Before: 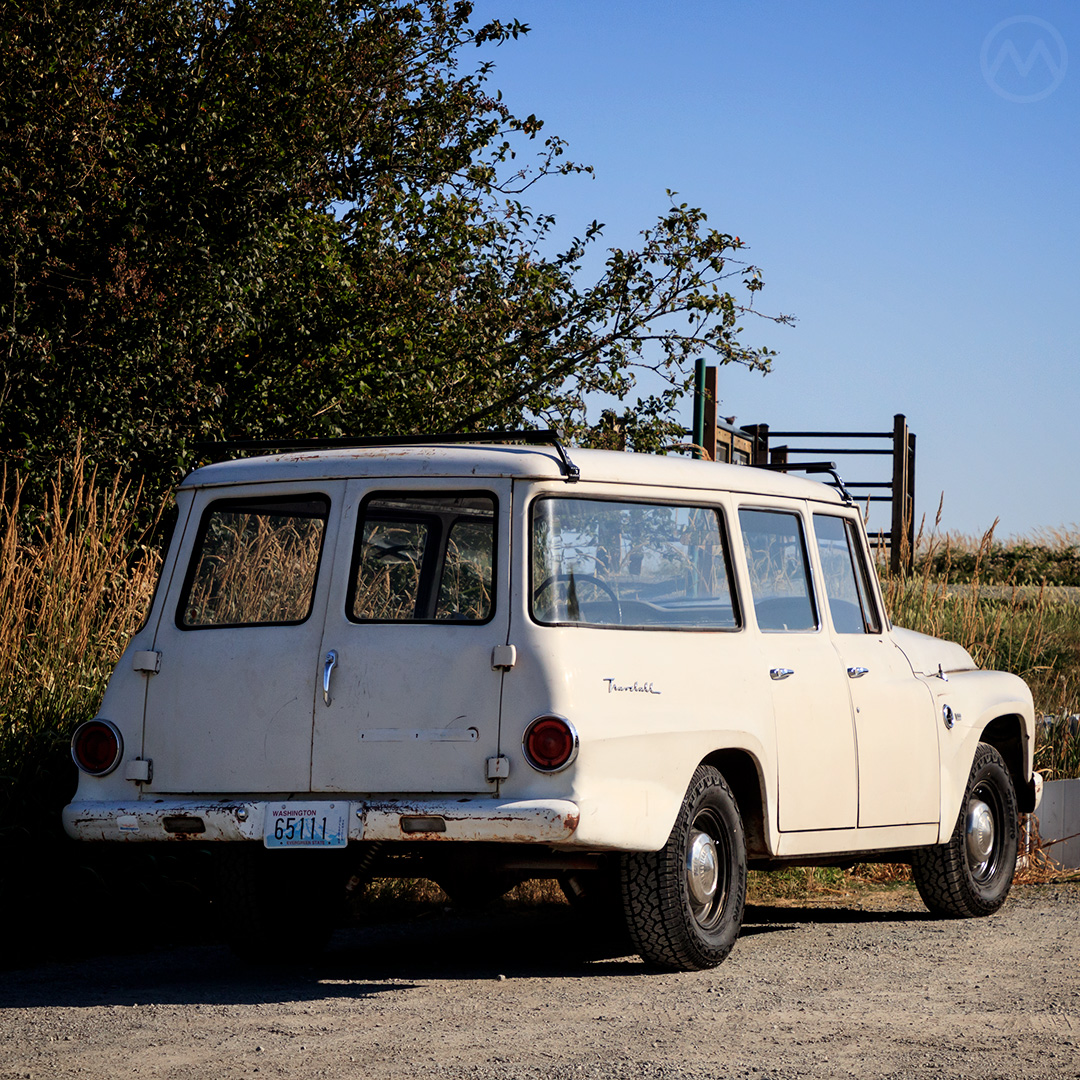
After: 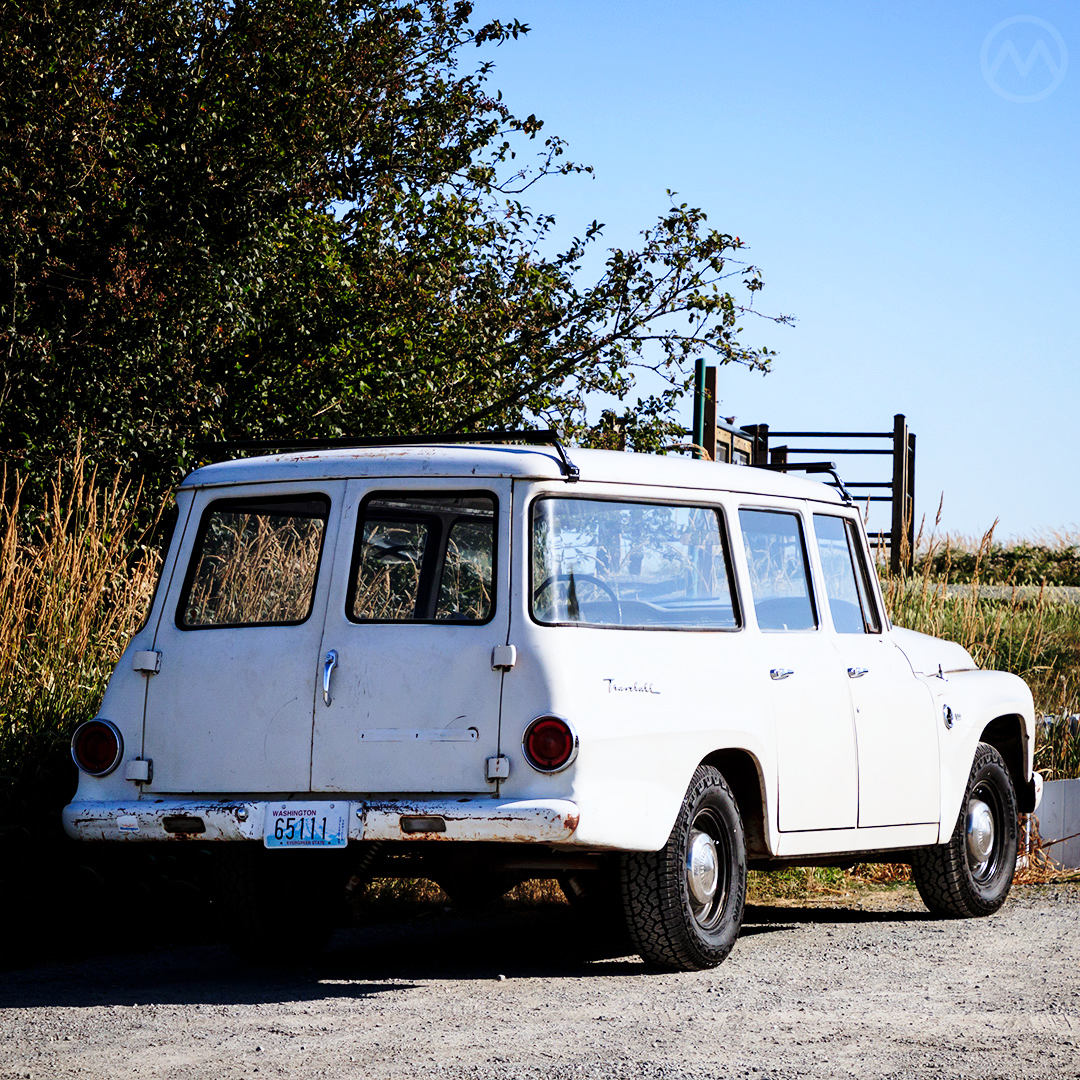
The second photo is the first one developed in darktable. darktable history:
white balance: red 0.931, blue 1.11
base curve: curves: ch0 [(0, 0) (0.028, 0.03) (0.121, 0.232) (0.46, 0.748) (0.859, 0.968) (1, 1)], preserve colors none
